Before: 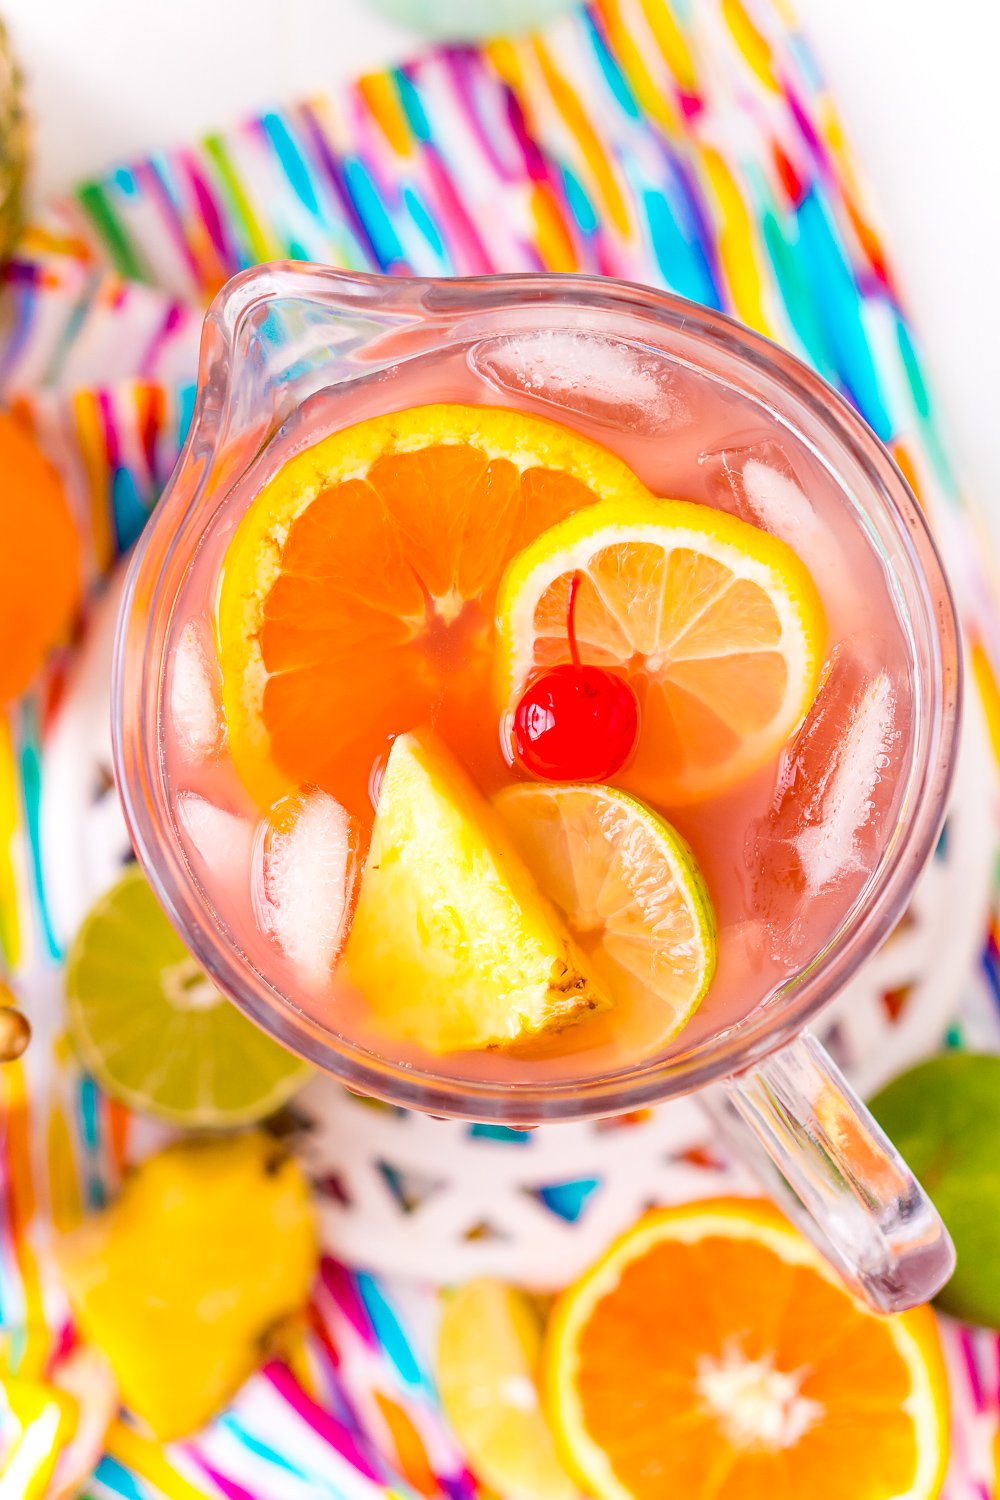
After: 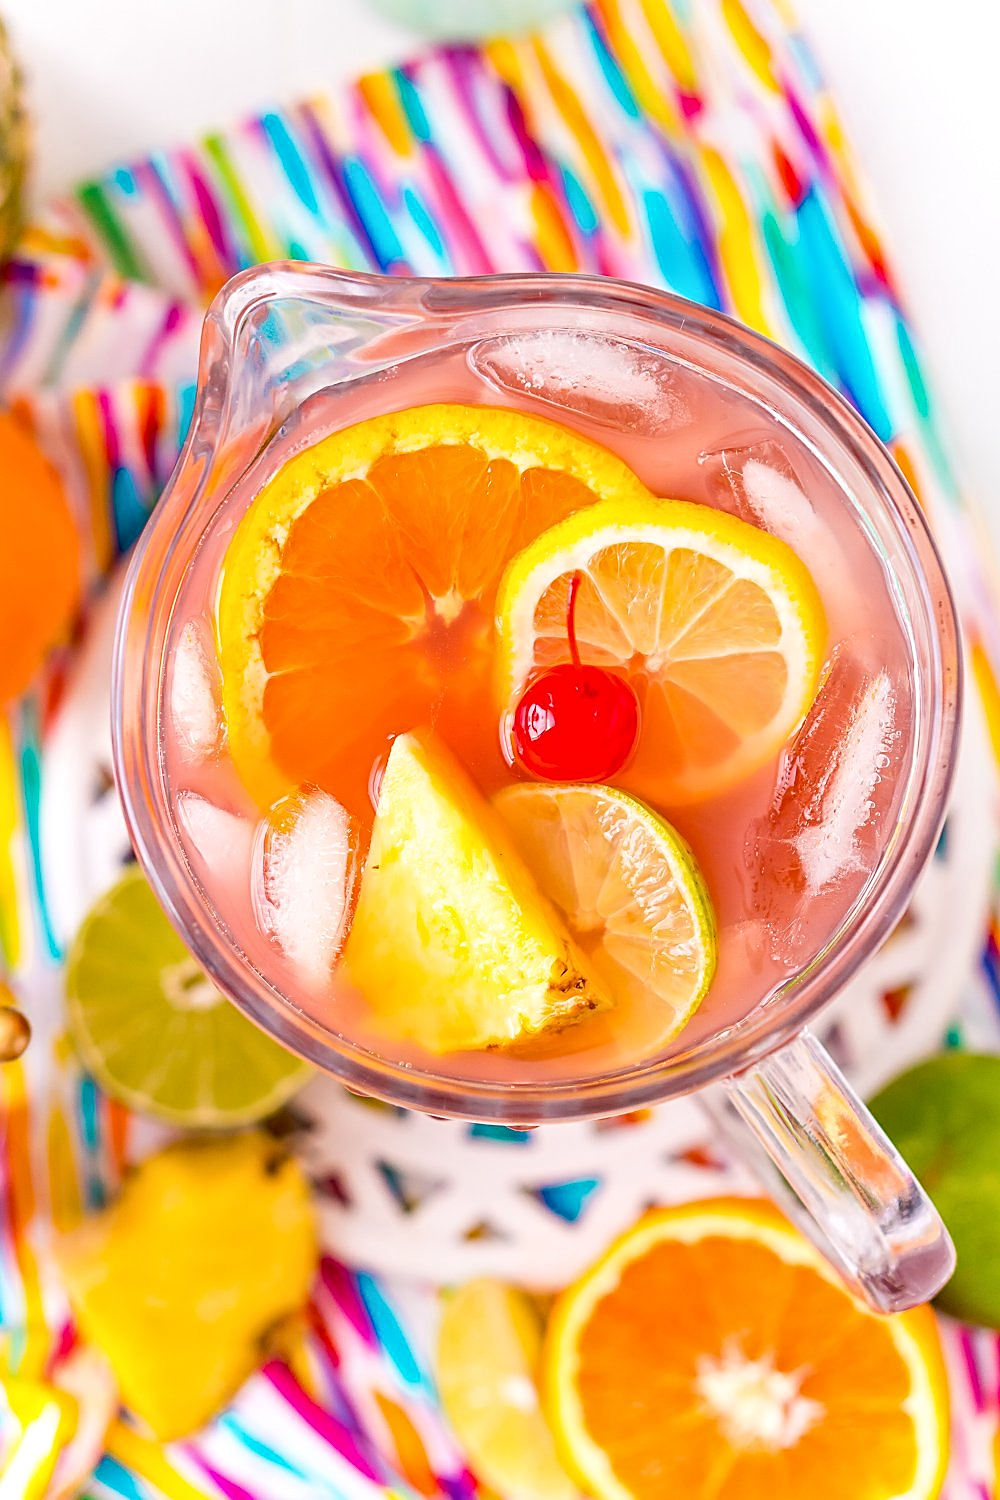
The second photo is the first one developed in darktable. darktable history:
local contrast: mode bilateral grid, contrast 28, coarseness 16, detail 115%, midtone range 0.2
sharpen: on, module defaults
